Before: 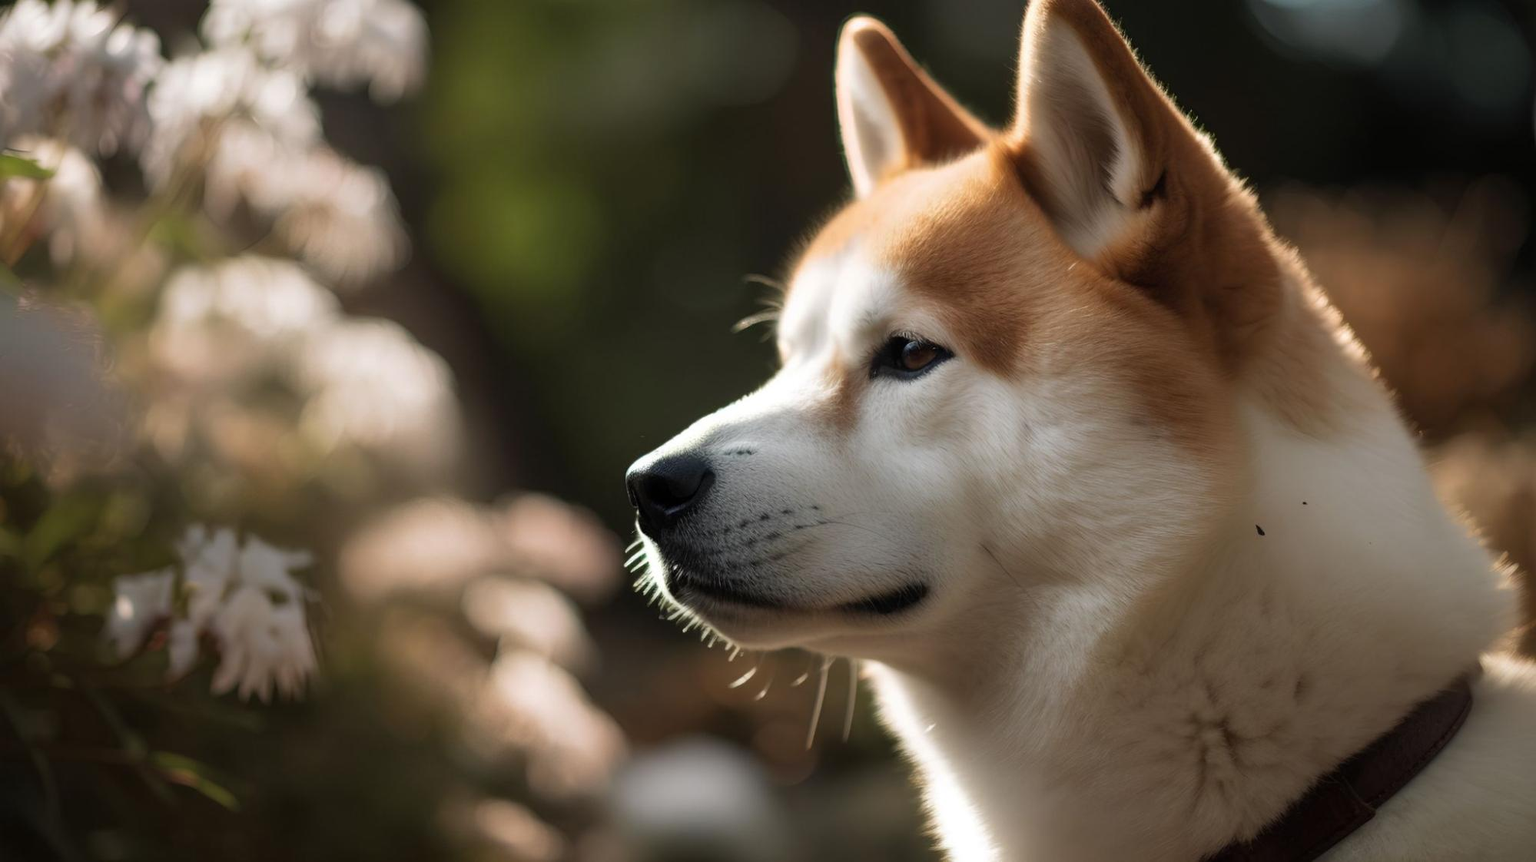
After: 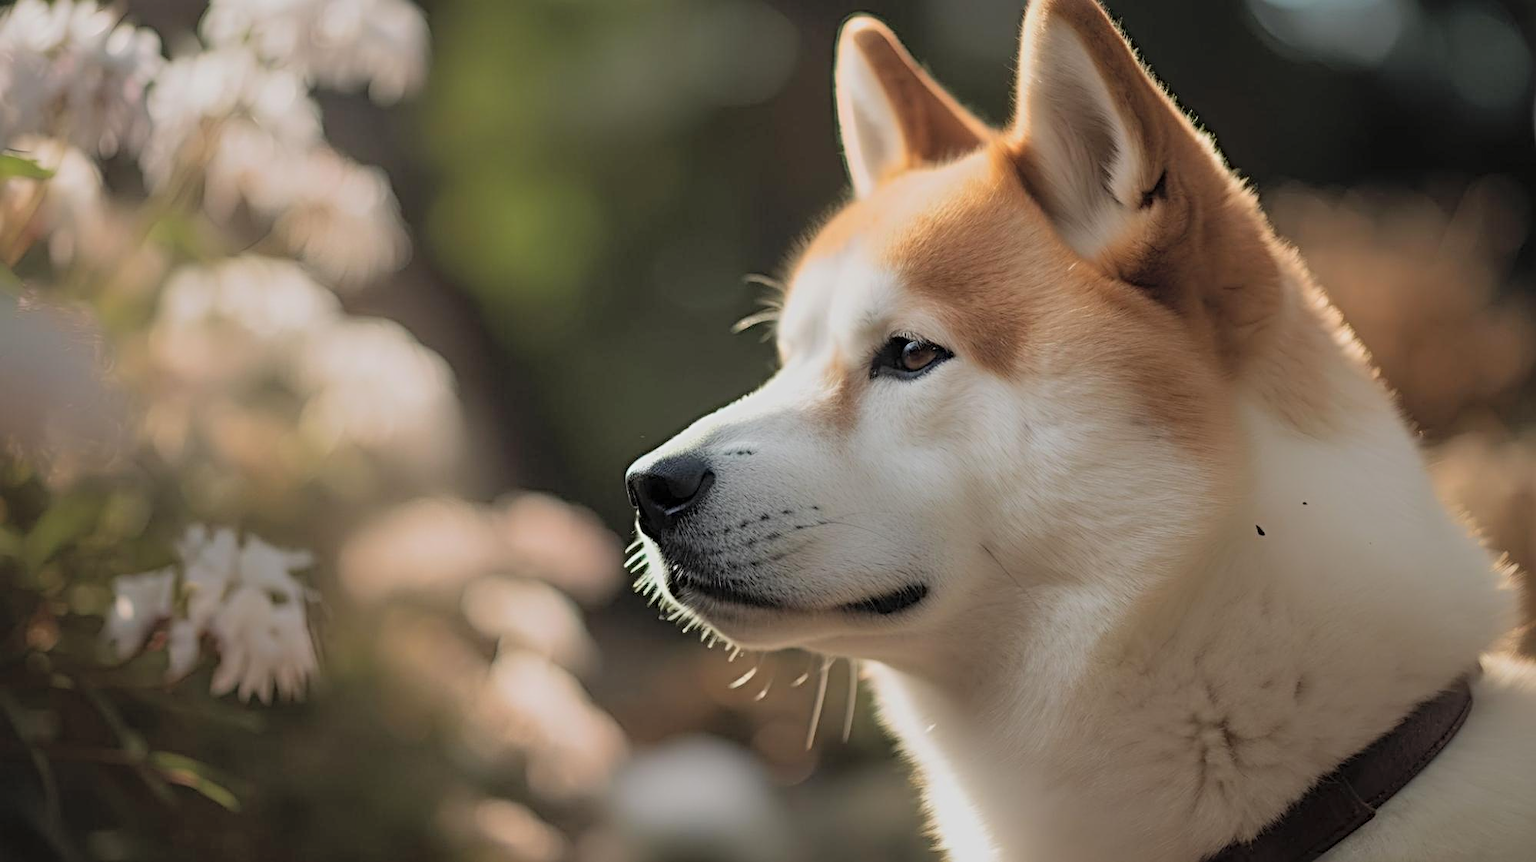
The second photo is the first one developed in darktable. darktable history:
sharpen: radius 4.883
global tonemap: drago (0.7, 100)
